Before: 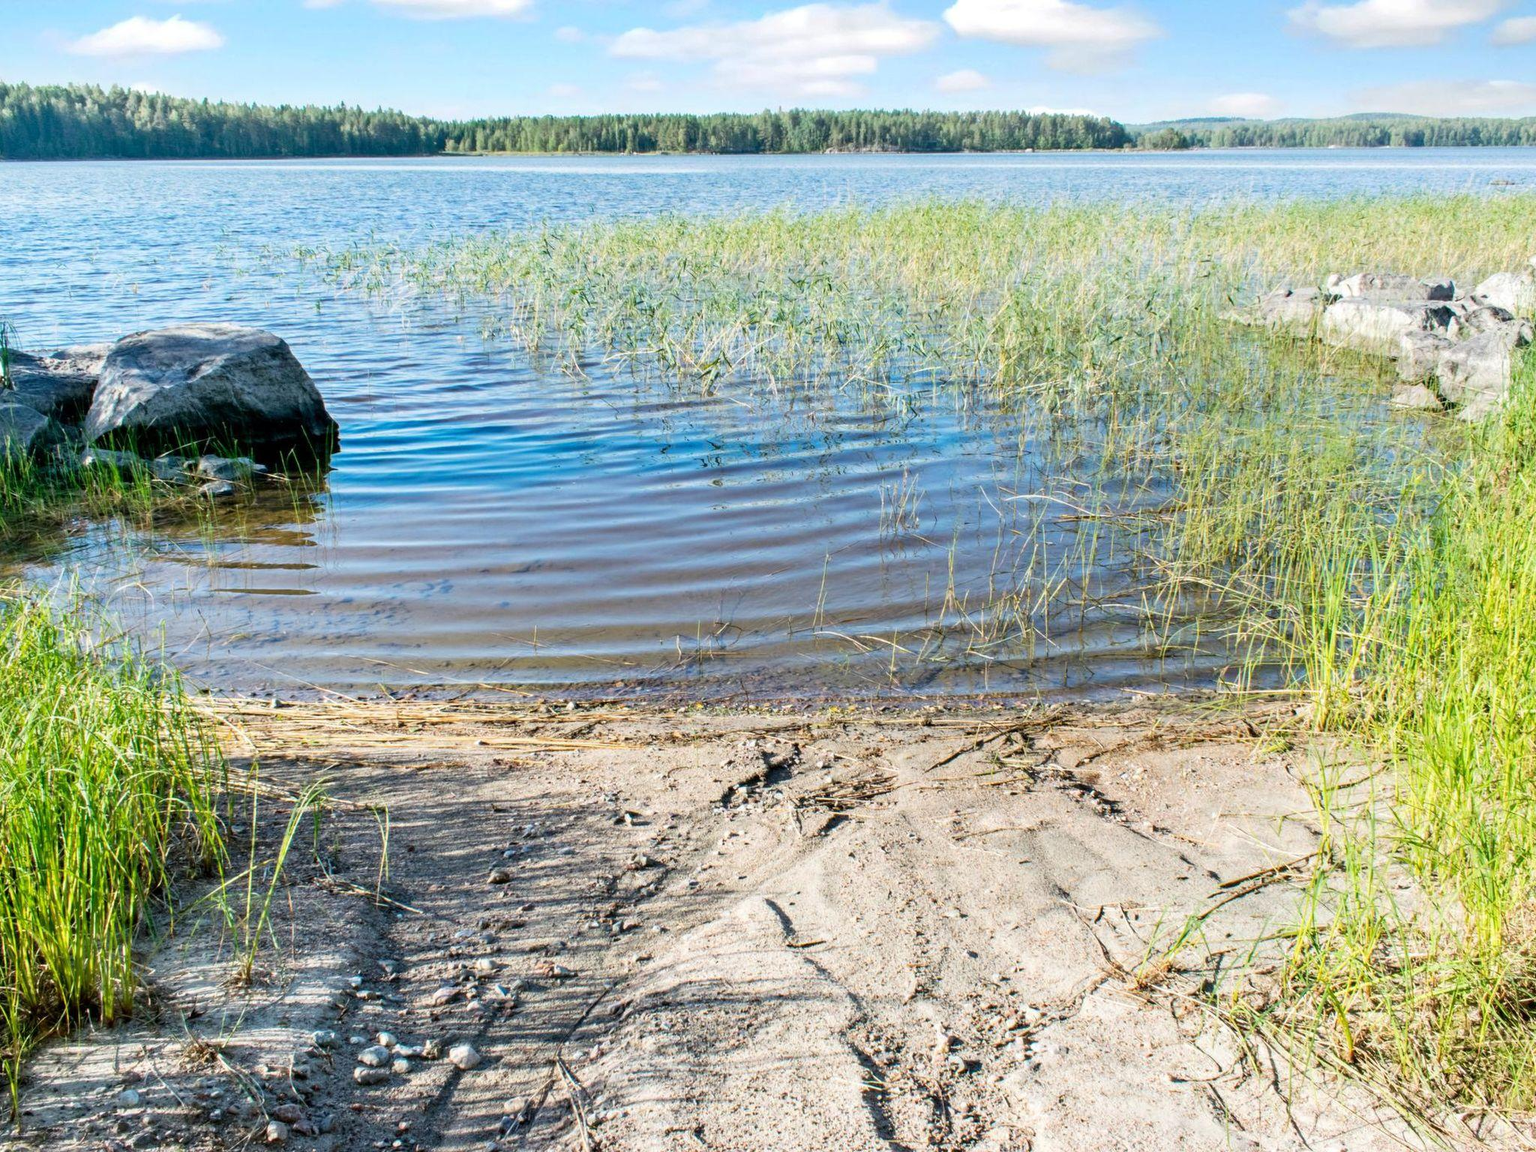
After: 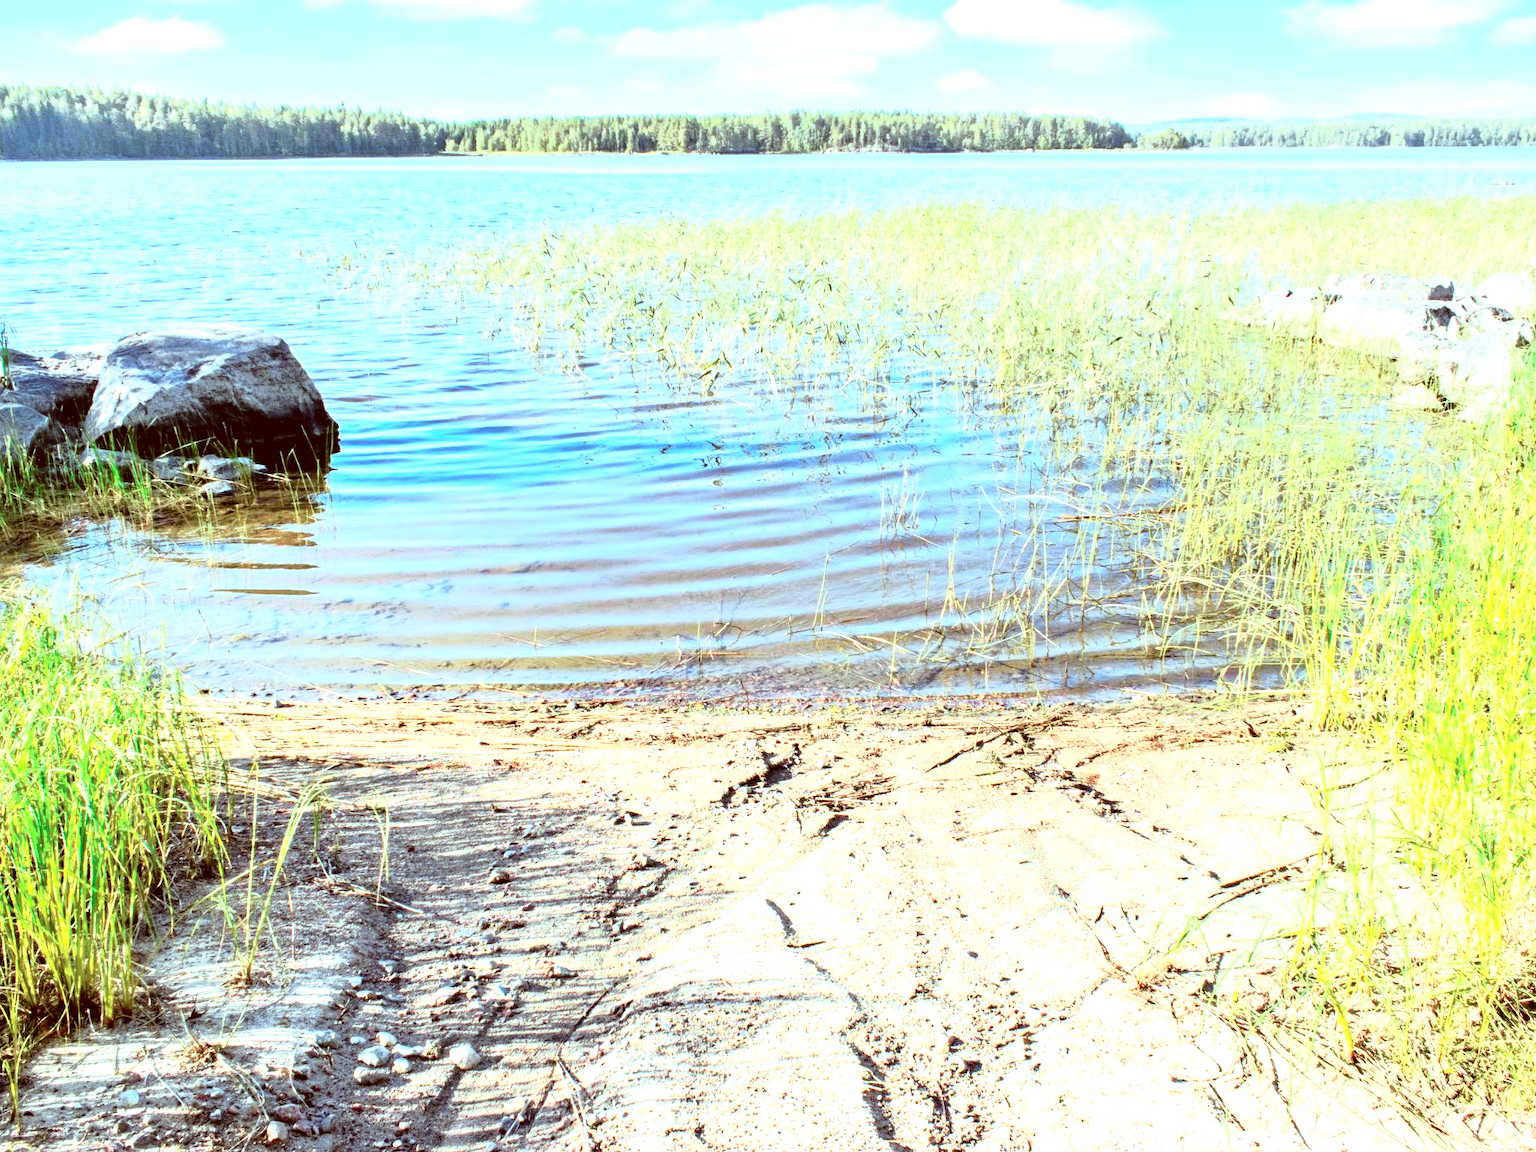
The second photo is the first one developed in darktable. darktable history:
white balance: emerald 1
exposure: black level correction 0, exposure 1.1 EV, compensate exposure bias true, compensate highlight preservation false
color correction: highlights a* -7.23, highlights b* -0.161, shadows a* 20.08, shadows b* 11.73
tone curve: curves: ch0 [(0, 0) (0.105, 0.068) (0.195, 0.162) (0.283, 0.283) (0.384, 0.404) (0.485, 0.531) (0.638, 0.681) (0.795, 0.879) (1, 0.977)]; ch1 [(0, 0) (0.161, 0.092) (0.35, 0.33) (0.379, 0.401) (0.456, 0.469) (0.504, 0.5) (0.512, 0.514) (0.58, 0.597) (0.635, 0.646) (1, 1)]; ch2 [(0, 0) (0.371, 0.362) (0.437, 0.437) (0.5, 0.5) (0.53, 0.523) (0.56, 0.58) (0.622, 0.606) (1, 1)], color space Lab, independent channels, preserve colors none
